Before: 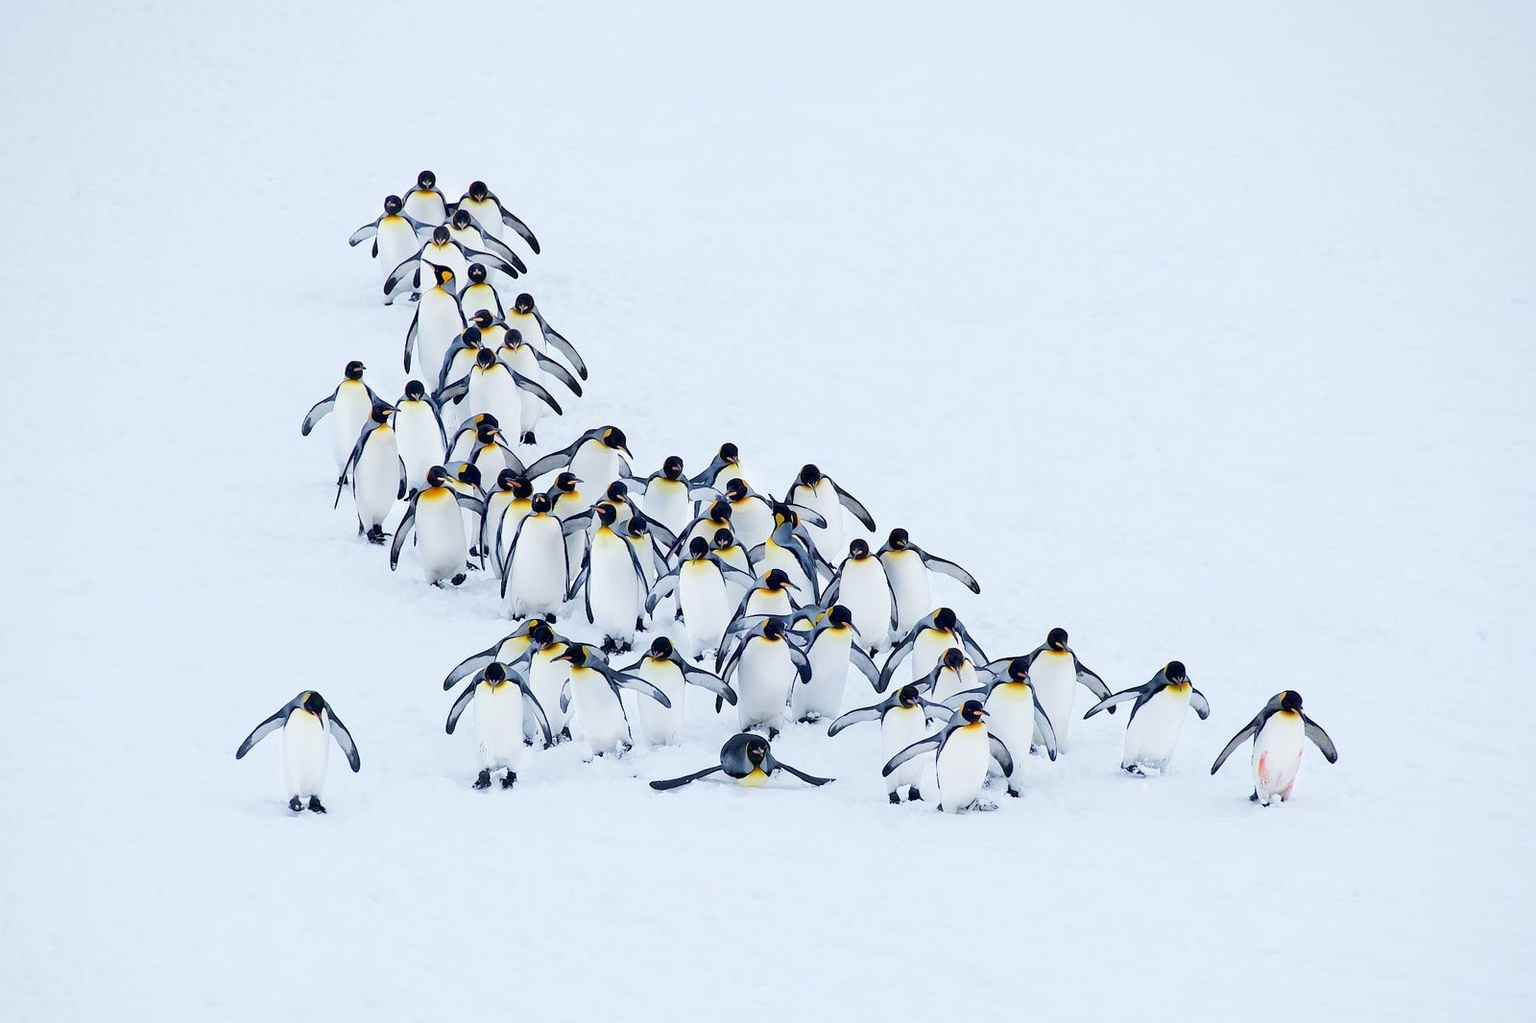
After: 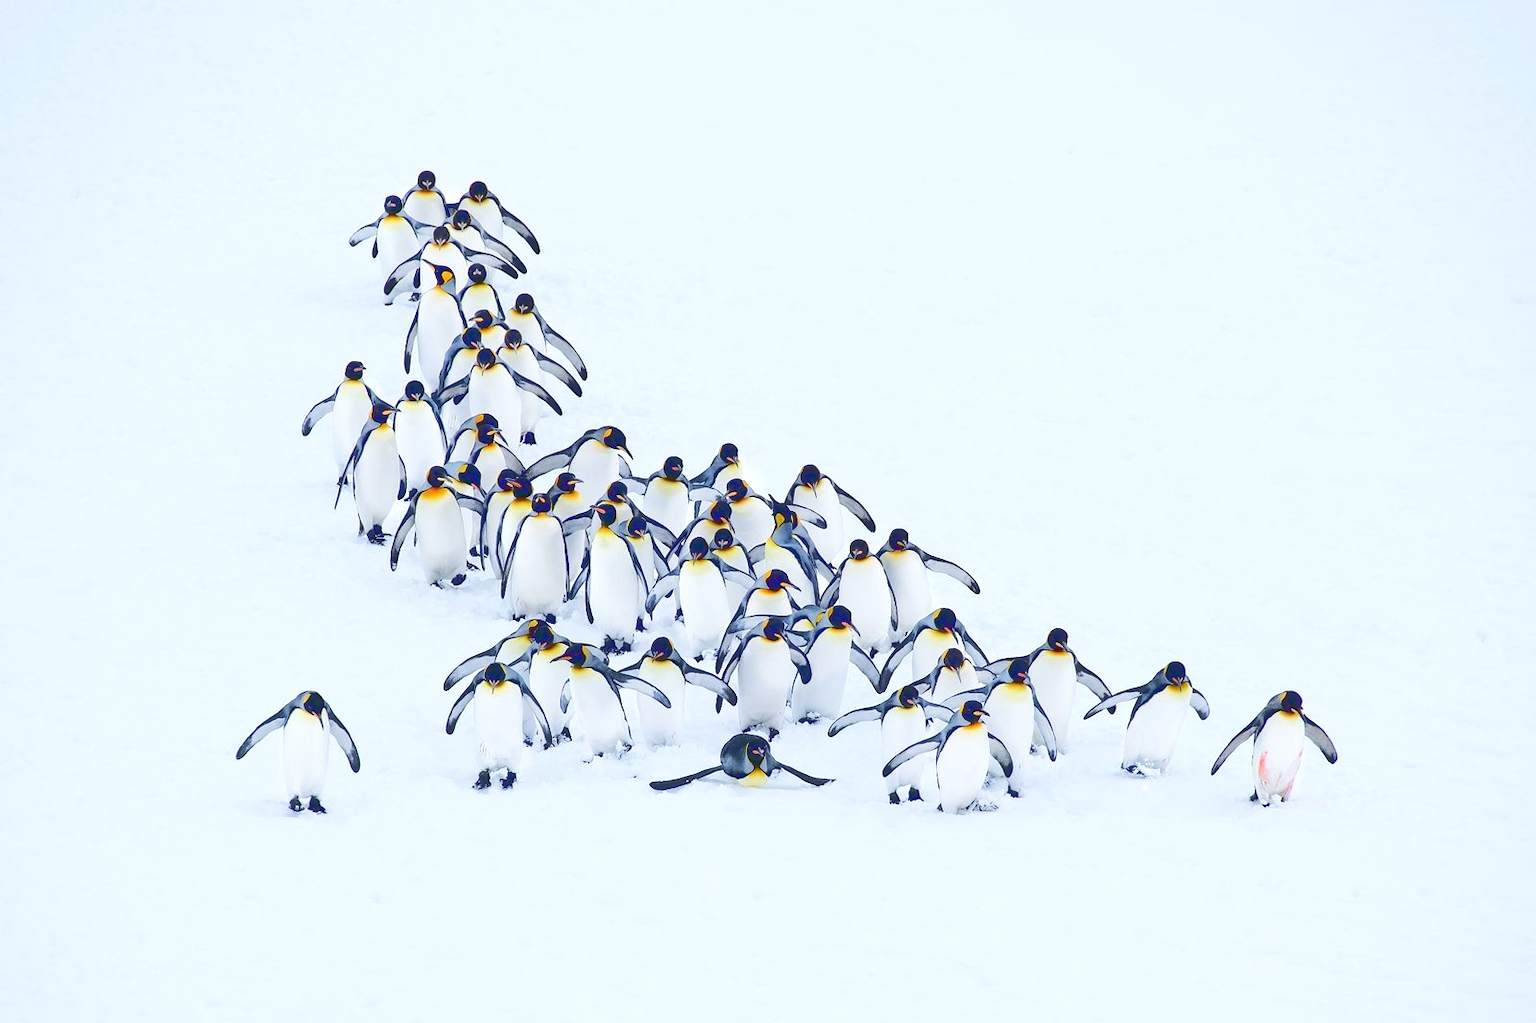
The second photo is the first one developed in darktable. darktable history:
exposure: exposure 0.203 EV, compensate highlight preservation false
base curve: curves: ch0 [(0, 0.024) (0.055, 0.065) (0.121, 0.166) (0.236, 0.319) (0.693, 0.726) (1, 1)]
